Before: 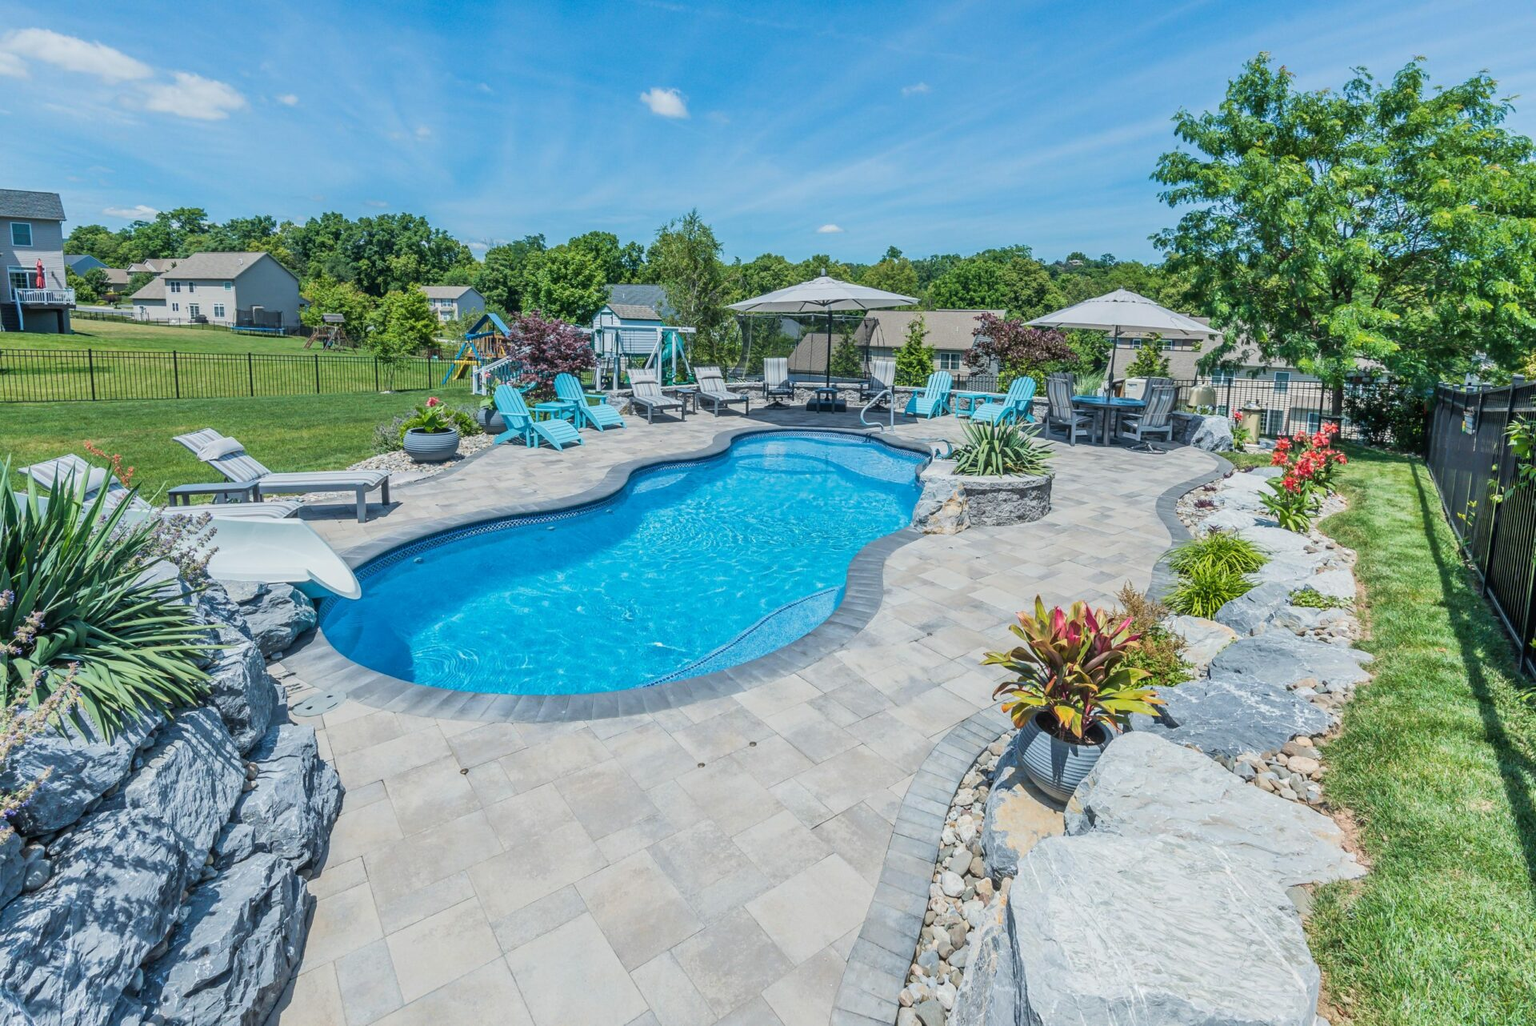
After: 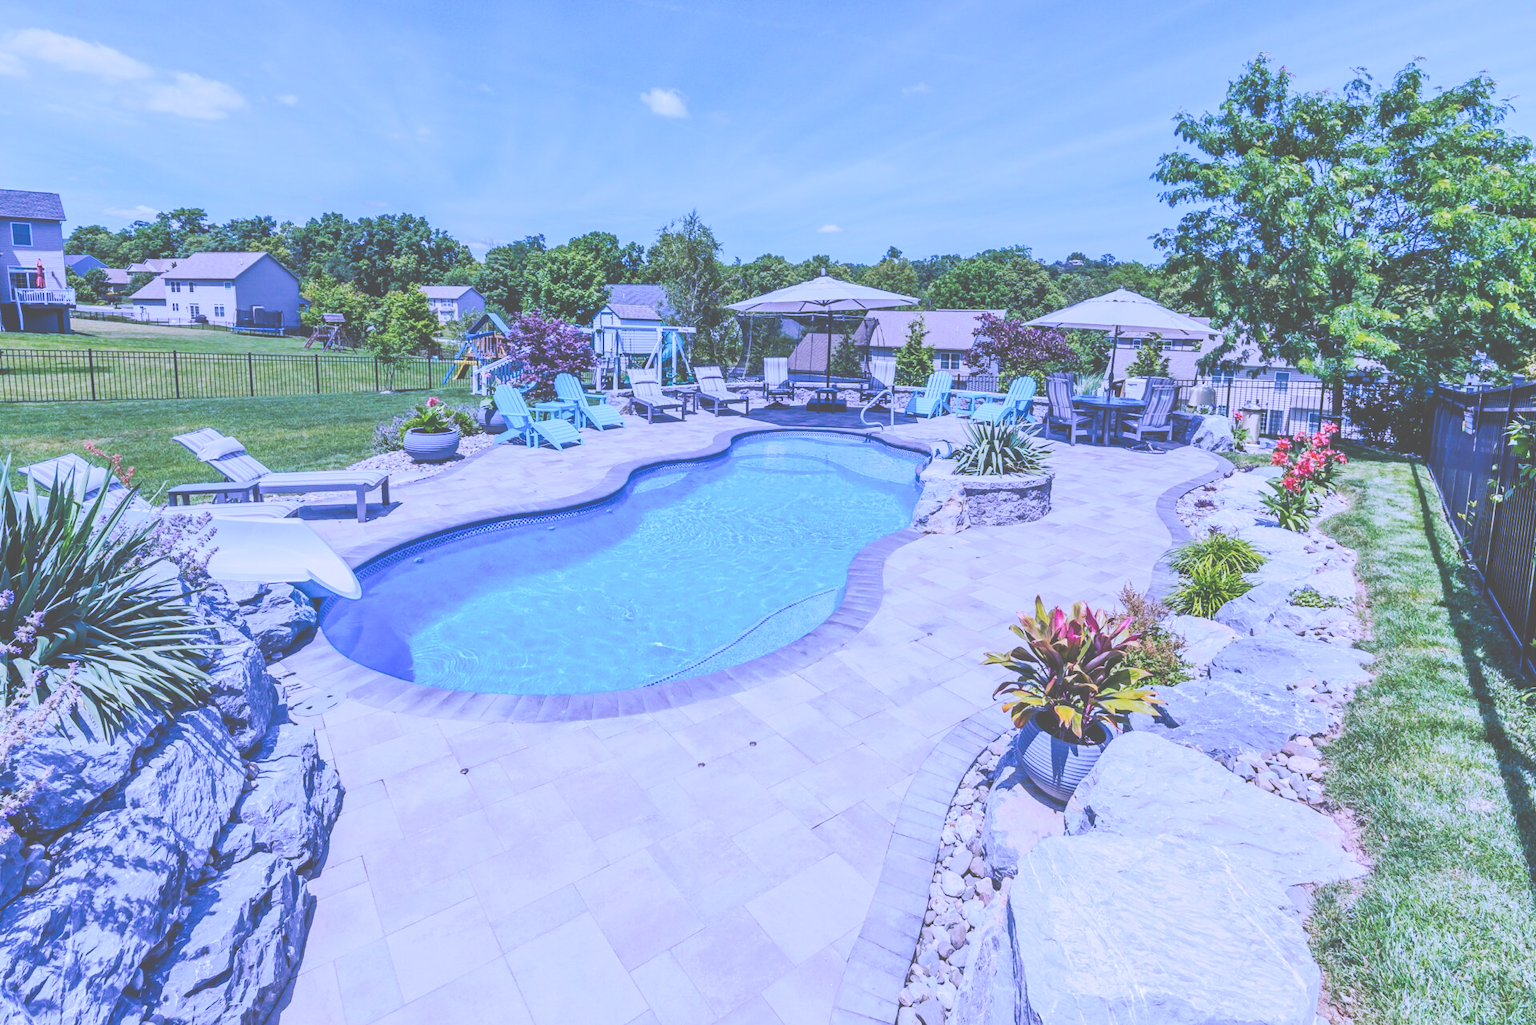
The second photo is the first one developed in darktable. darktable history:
white balance: red 0.98, blue 1.61
tone curve: curves: ch0 [(0, 0) (0.003, 0.319) (0.011, 0.319) (0.025, 0.319) (0.044, 0.323) (0.069, 0.324) (0.1, 0.328) (0.136, 0.329) (0.177, 0.337) (0.224, 0.351) (0.277, 0.373) (0.335, 0.413) (0.399, 0.458) (0.468, 0.533) (0.543, 0.617) (0.623, 0.71) (0.709, 0.783) (0.801, 0.849) (0.898, 0.911) (1, 1)], preserve colors none
